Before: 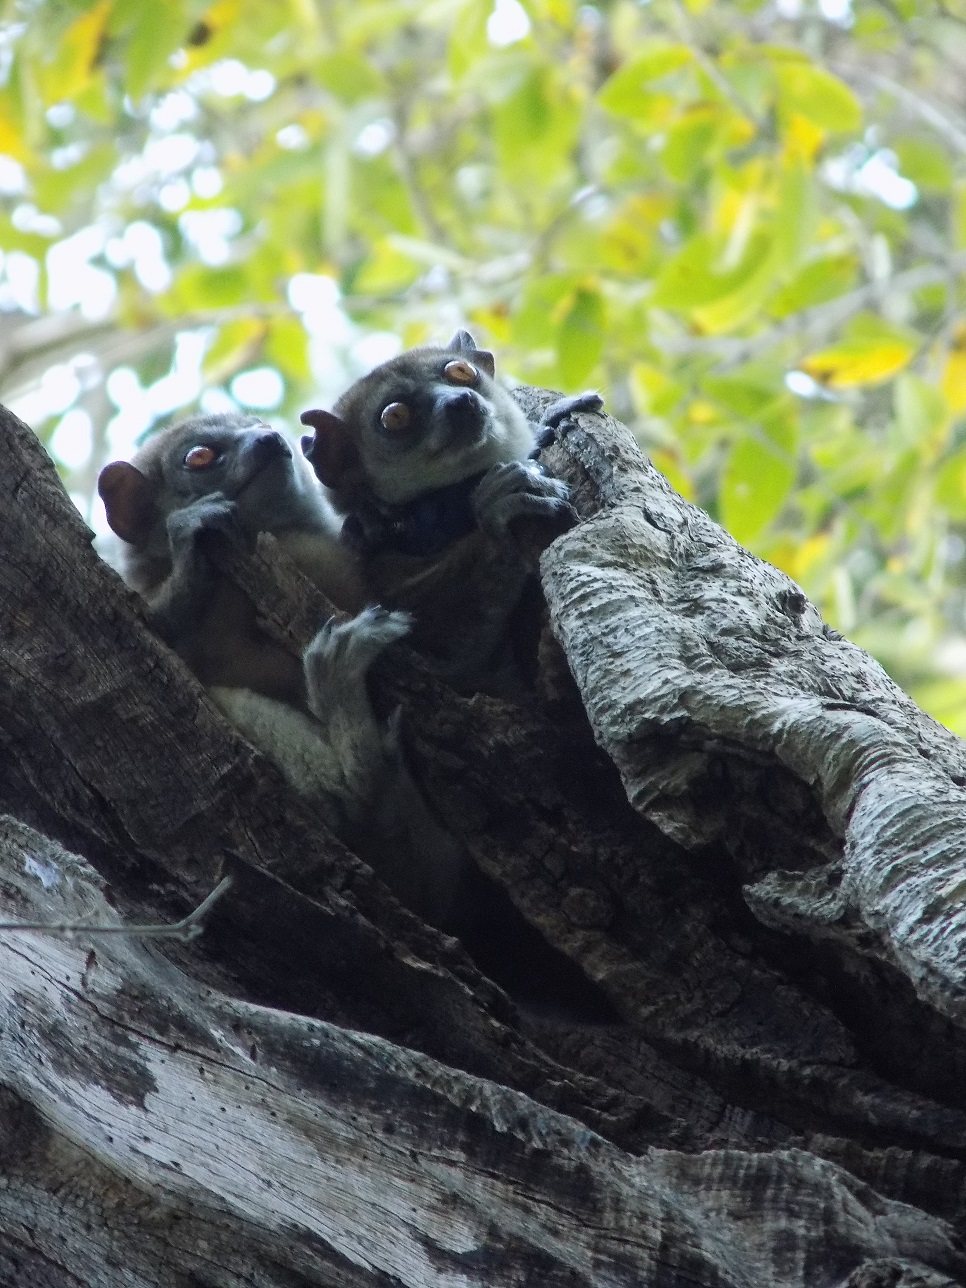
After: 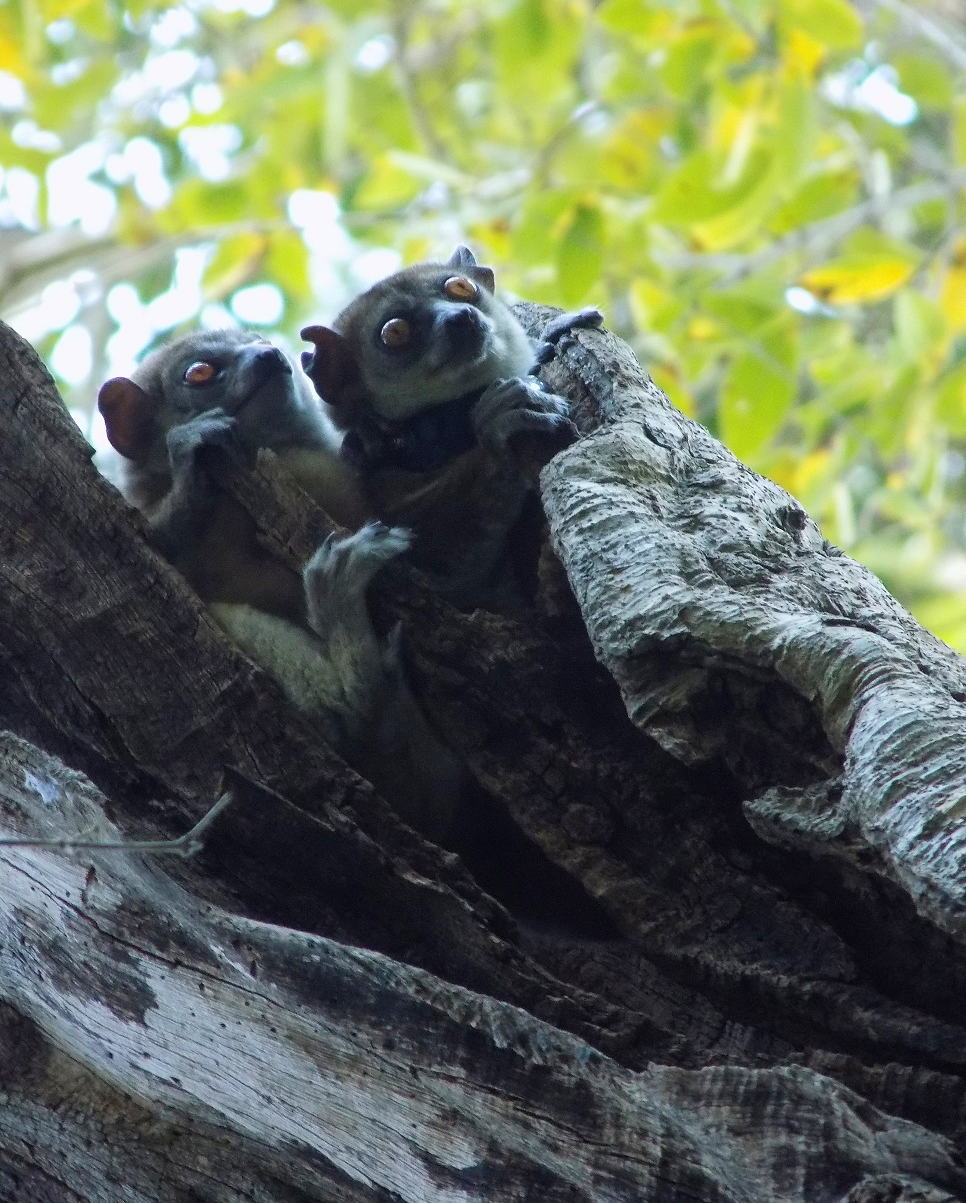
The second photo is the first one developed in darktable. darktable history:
crop and rotate: top 6.531%
velvia: on, module defaults
